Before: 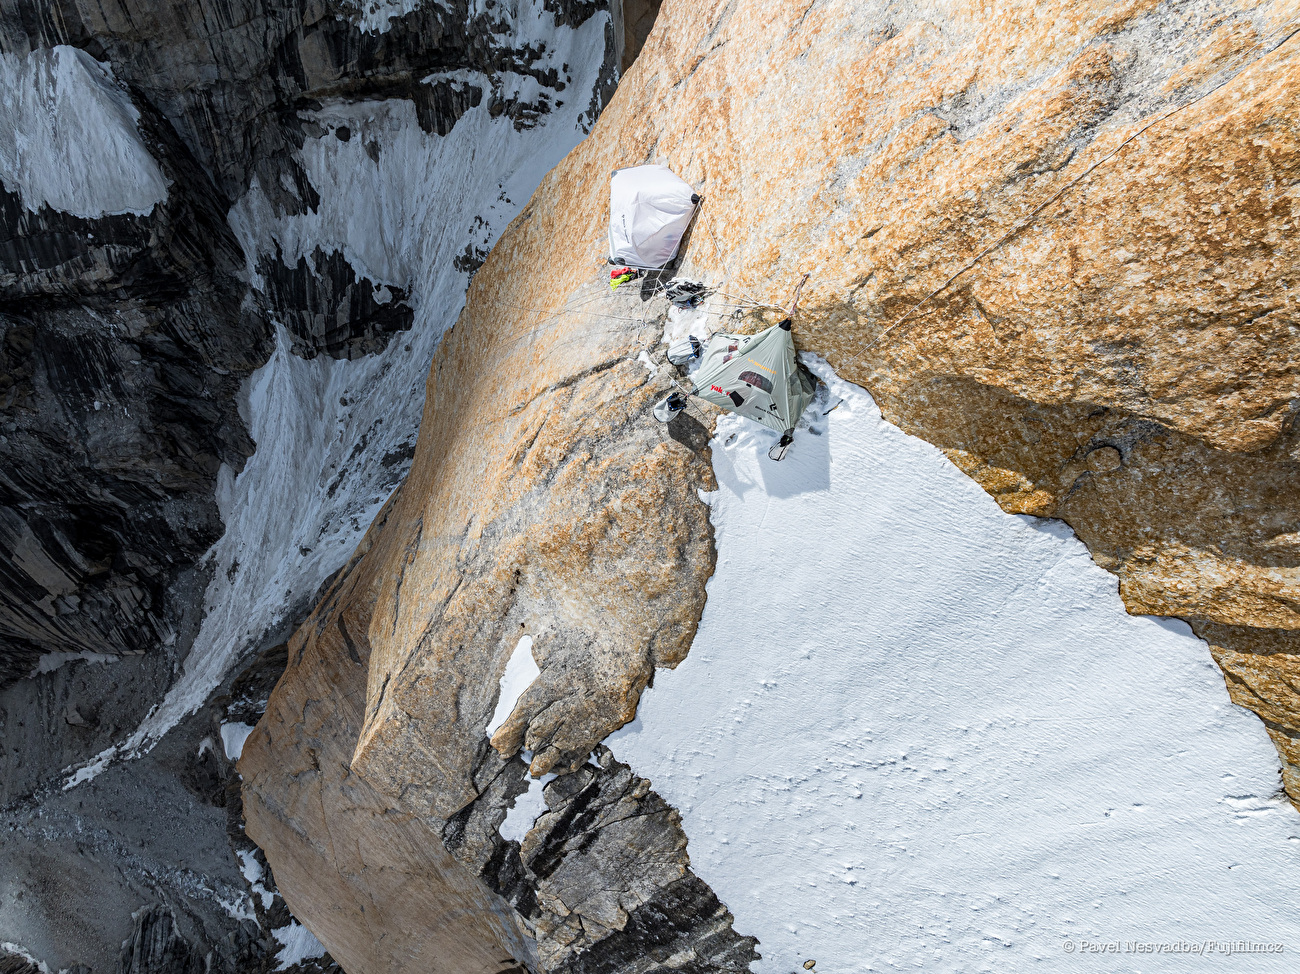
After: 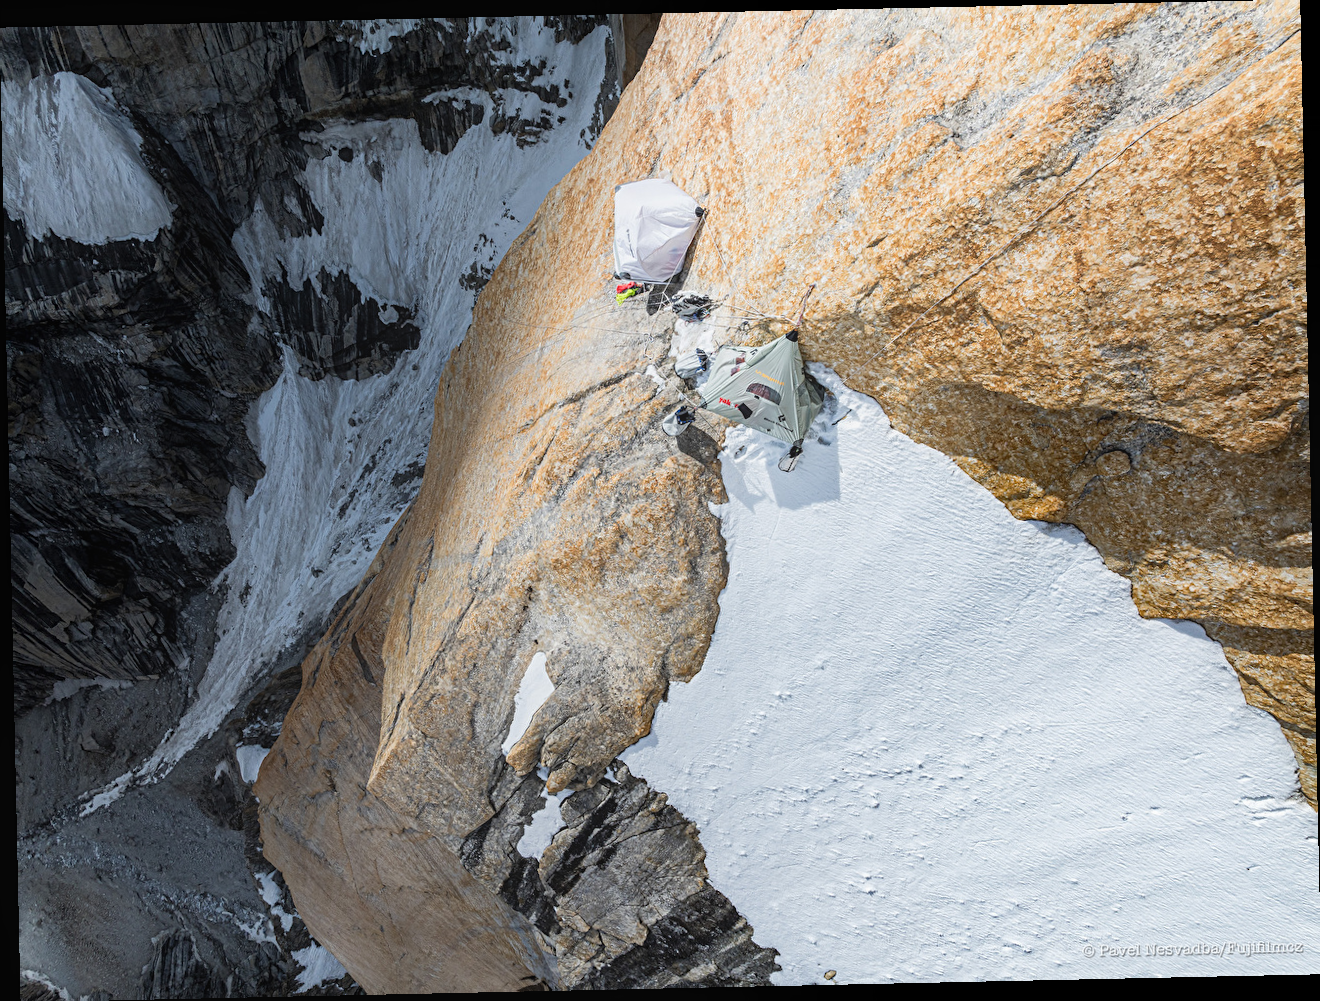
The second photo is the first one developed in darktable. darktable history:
rotate and perspective: rotation -1.24°, automatic cropping off
contrast equalizer: y [[0.439, 0.44, 0.442, 0.457, 0.493, 0.498], [0.5 ×6], [0.5 ×6], [0 ×6], [0 ×6]], mix 0.59
